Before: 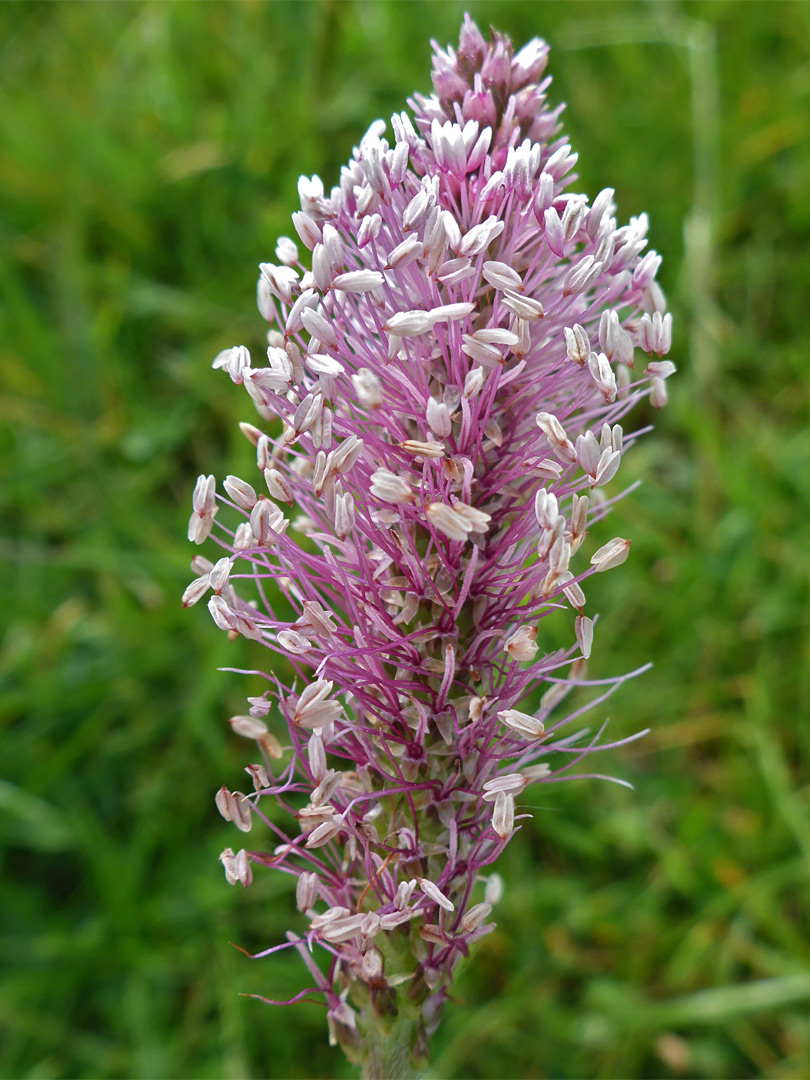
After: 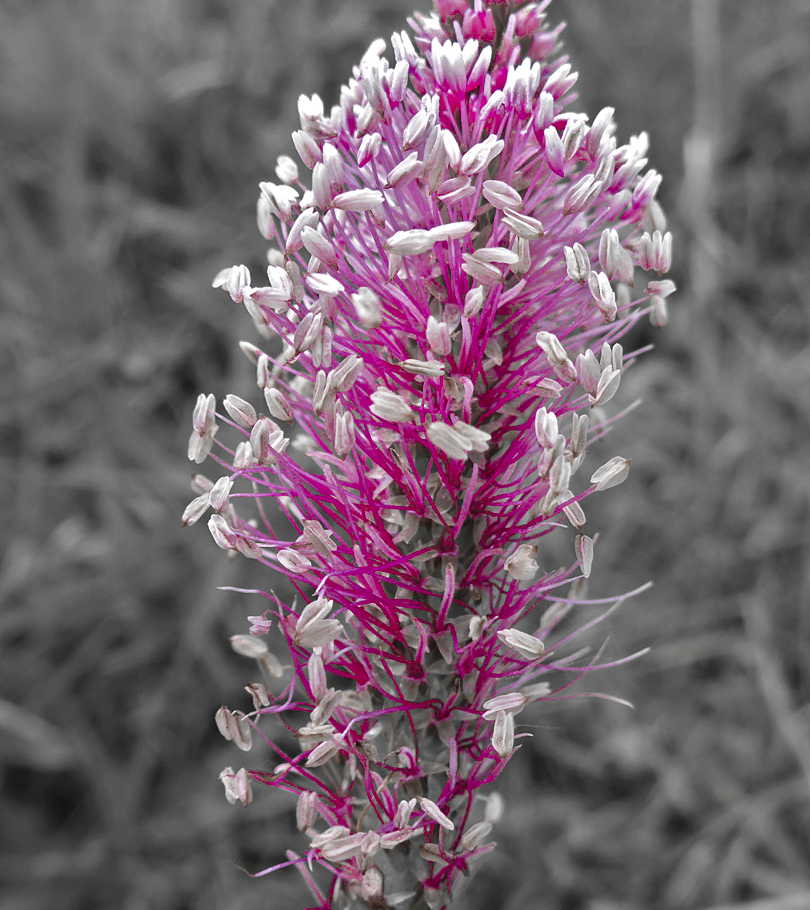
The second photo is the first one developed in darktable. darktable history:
tone equalizer: on, module defaults
crop: top 7.558%, bottom 8.178%
contrast brightness saturation: saturation -0.07
color zones: curves: ch0 [(0, 0.278) (0.143, 0.5) (0.286, 0.5) (0.429, 0.5) (0.571, 0.5) (0.714, 0.5) (0.857, 0.5) (1, 0.5)]; ch1 [(0, 1) (0.143, 0.165) (0.286, 0) (0.429, 0) (0.571, 0) (0.714, 0) (0.857, 0.5) (1, 0.5)]; ch2 [(0, 0.508) (0.143, 0.5) (0.286, 0.5) (0.429, 0.5) (0.571, 0.5) (0.714, 0.5) (0.857, 0.5) (1, 0.5)]
